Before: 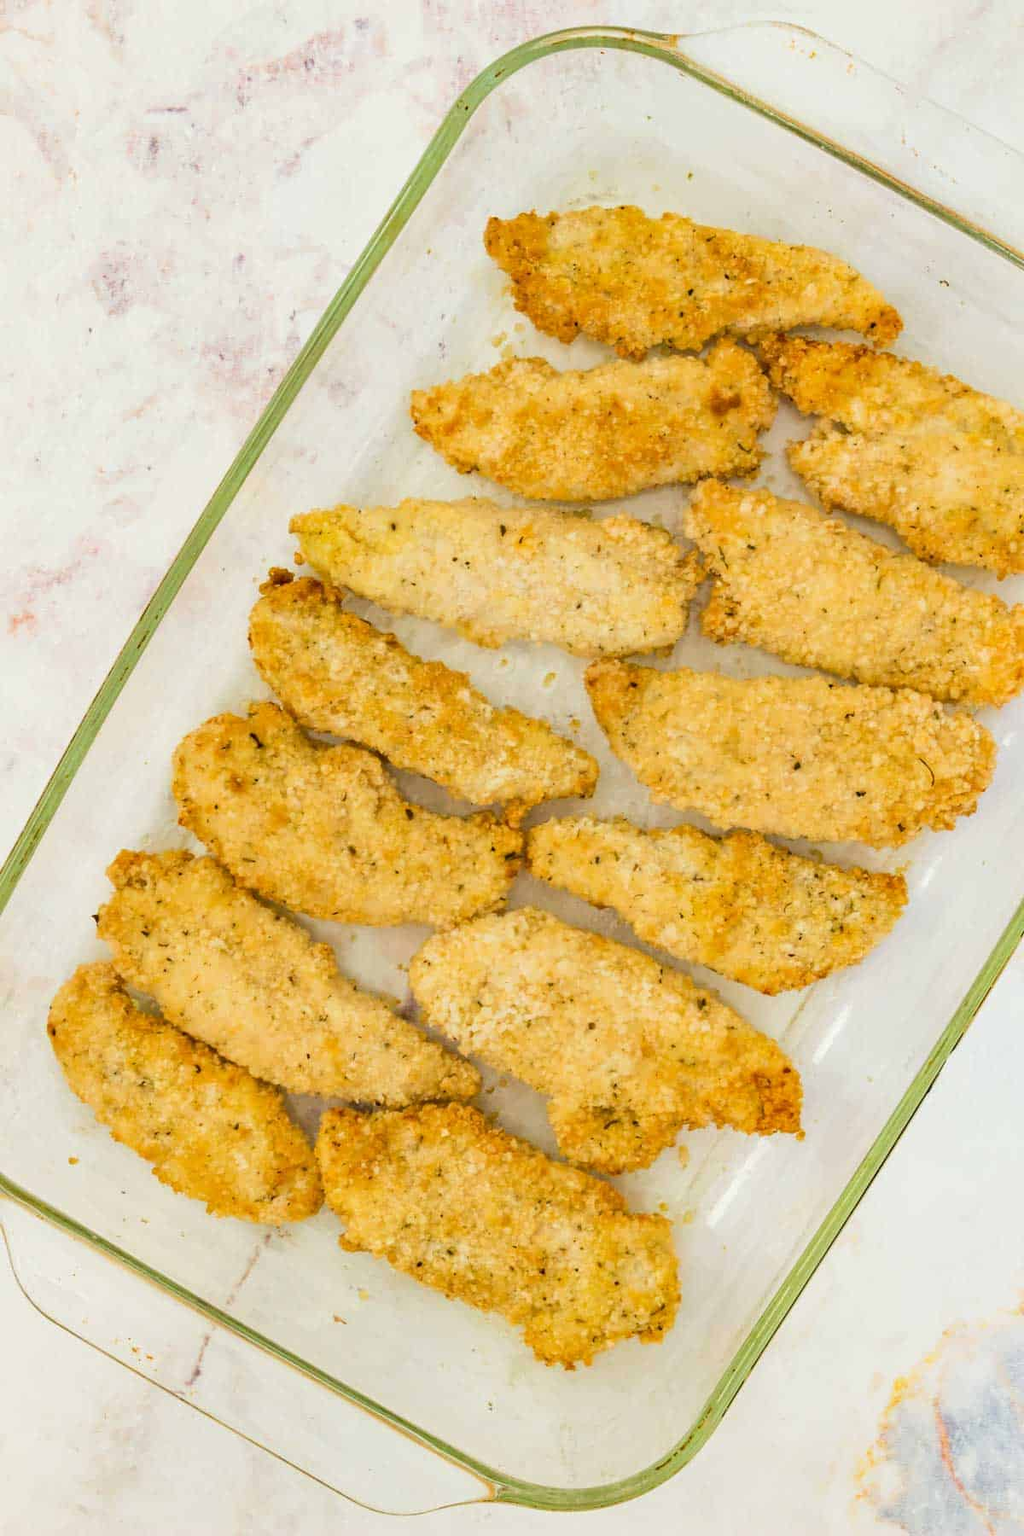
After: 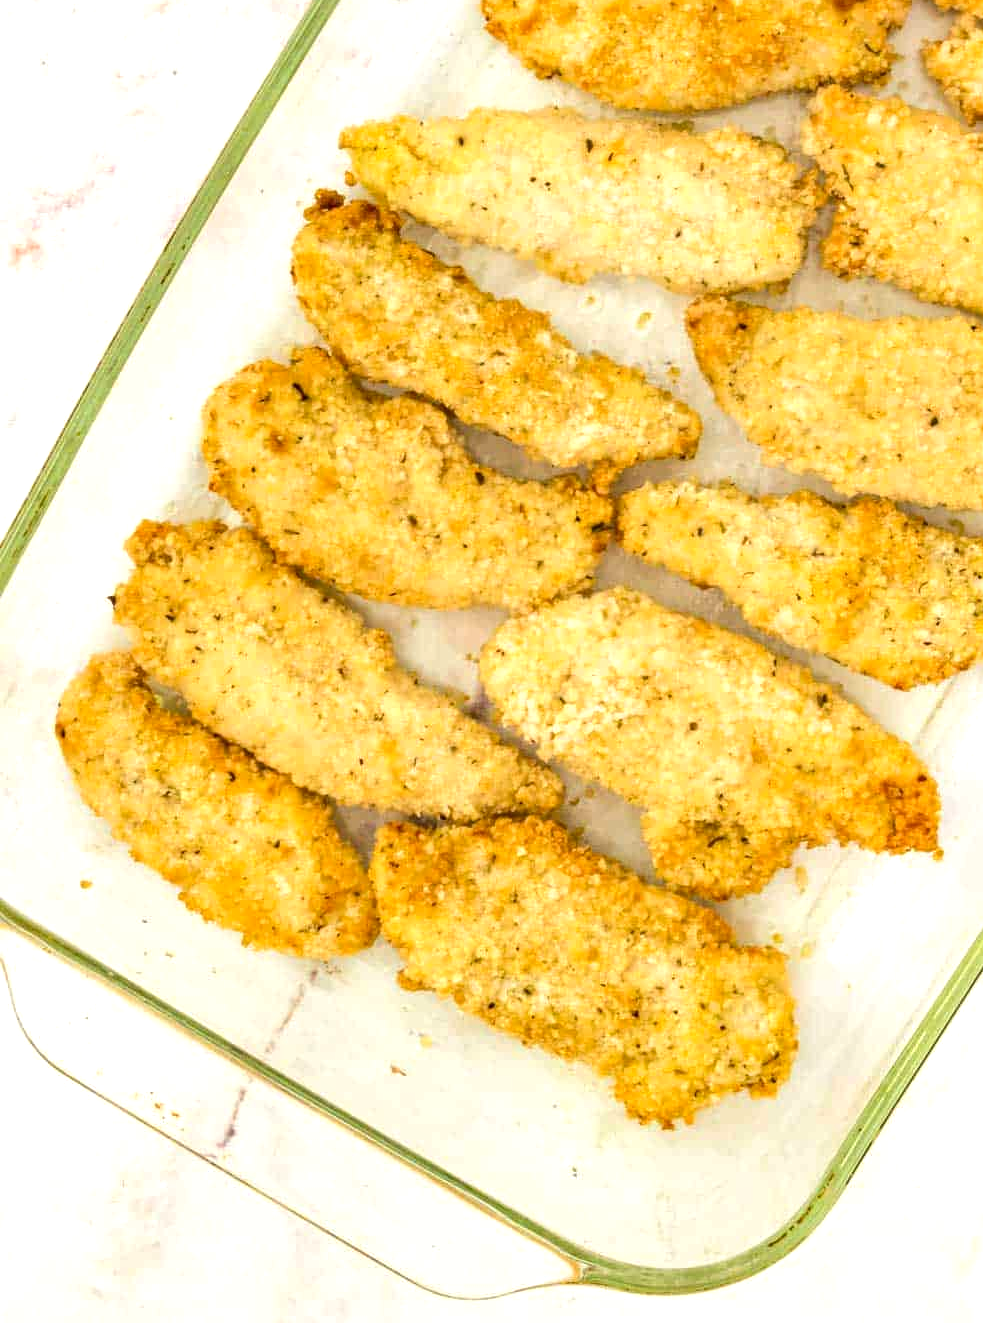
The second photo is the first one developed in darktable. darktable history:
local contrast: on, module defaults
exposure: black level correction 0, exposure 0.499 EV, compensate exposure bias true, compensate highlight preservation false
crop: top 26.498%, right 18.022%
